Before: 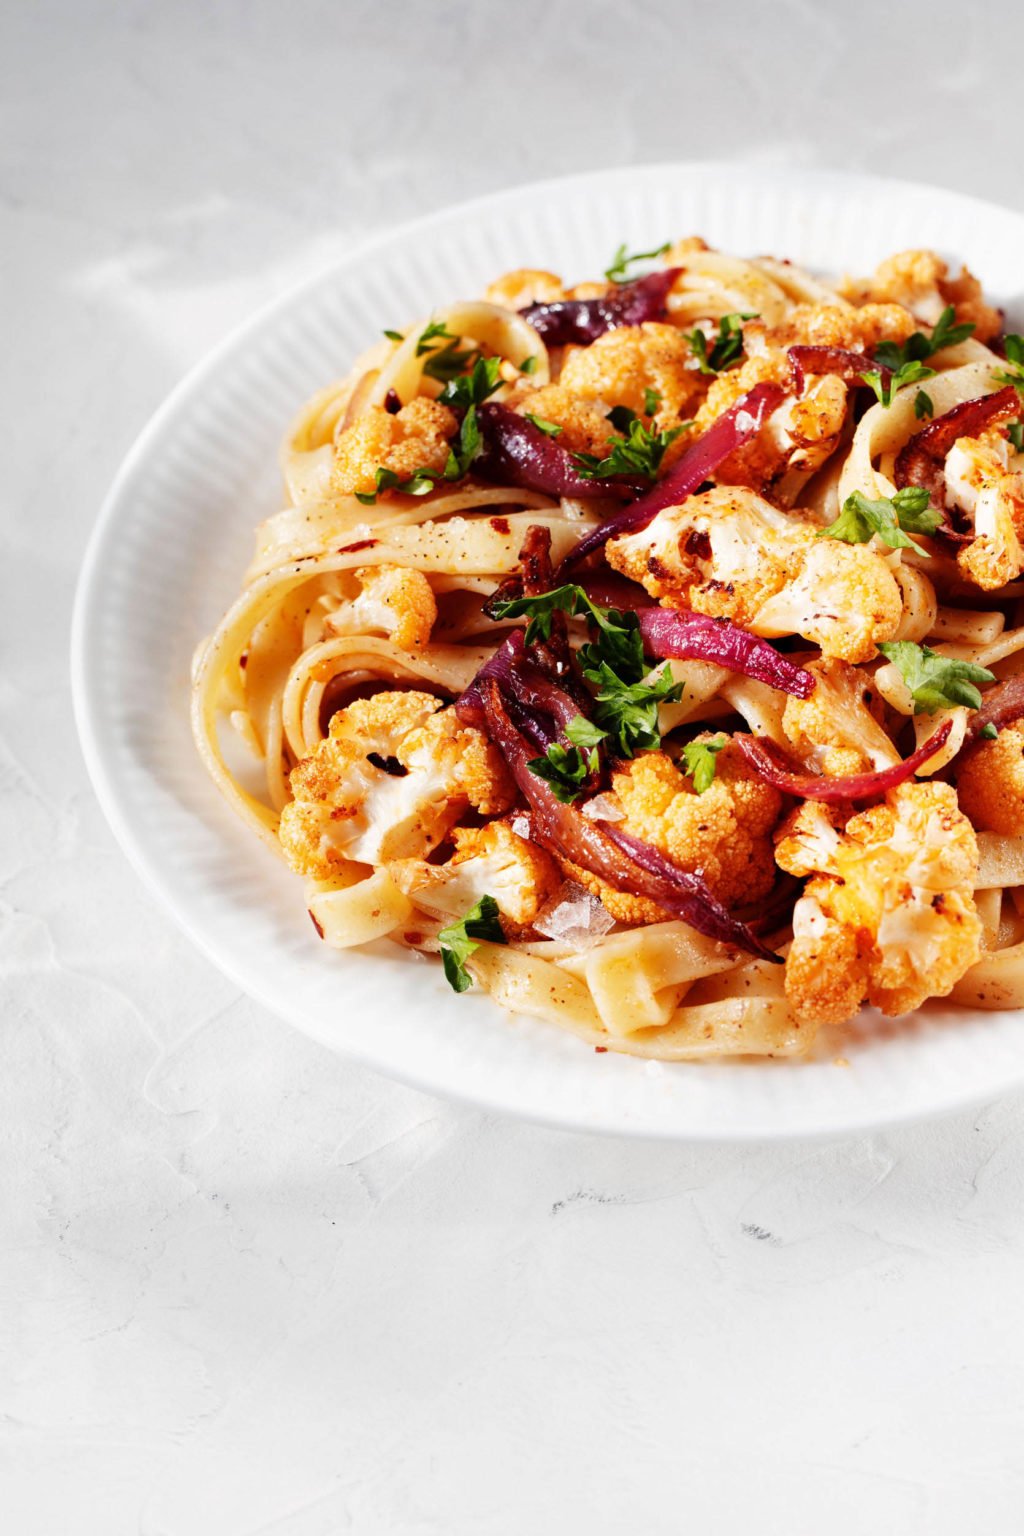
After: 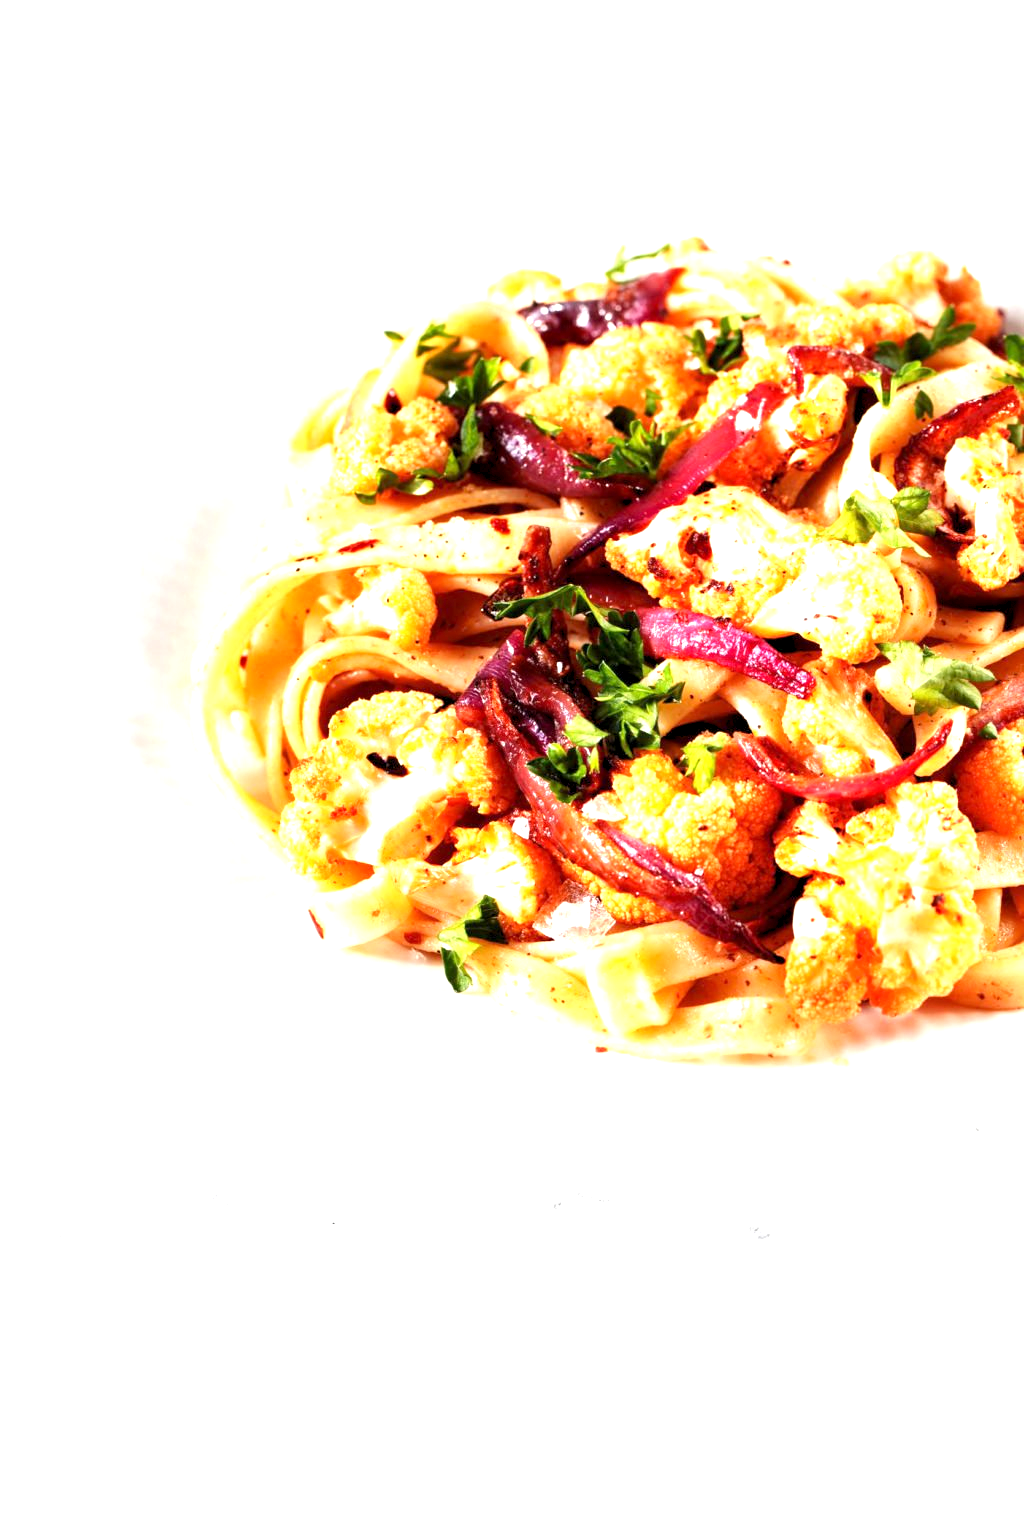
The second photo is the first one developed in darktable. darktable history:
levels: levels [0.018, 0.493, 1]
exposure: black level correction 0.001, exposure 1.131 EV, compensate highlight preservation false
